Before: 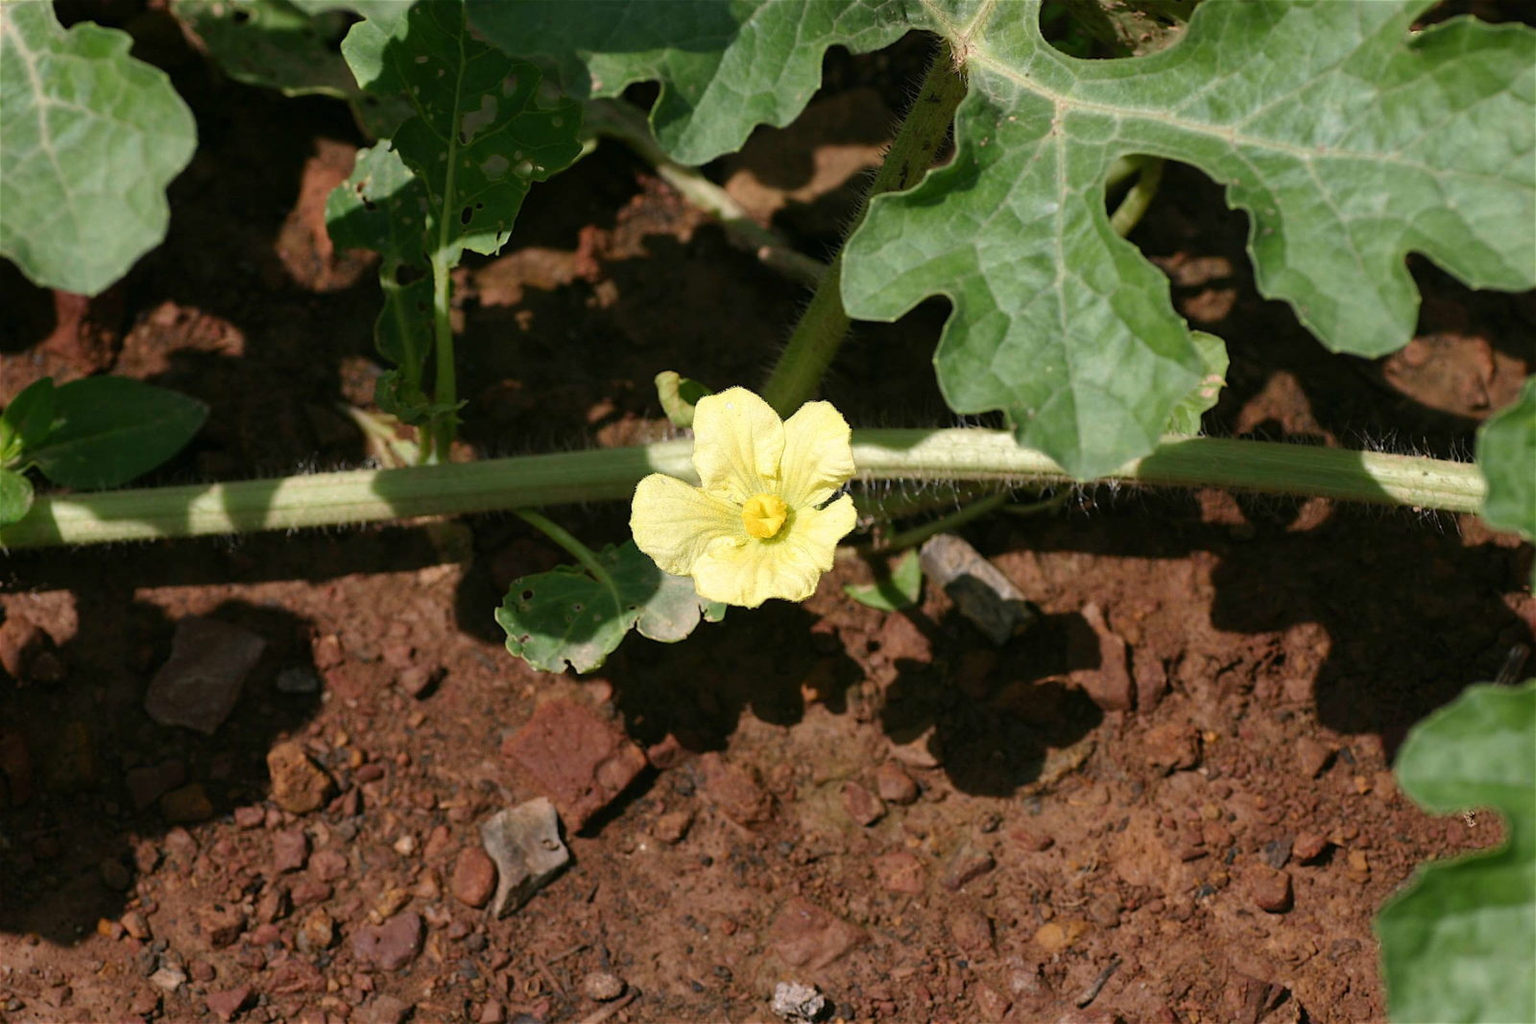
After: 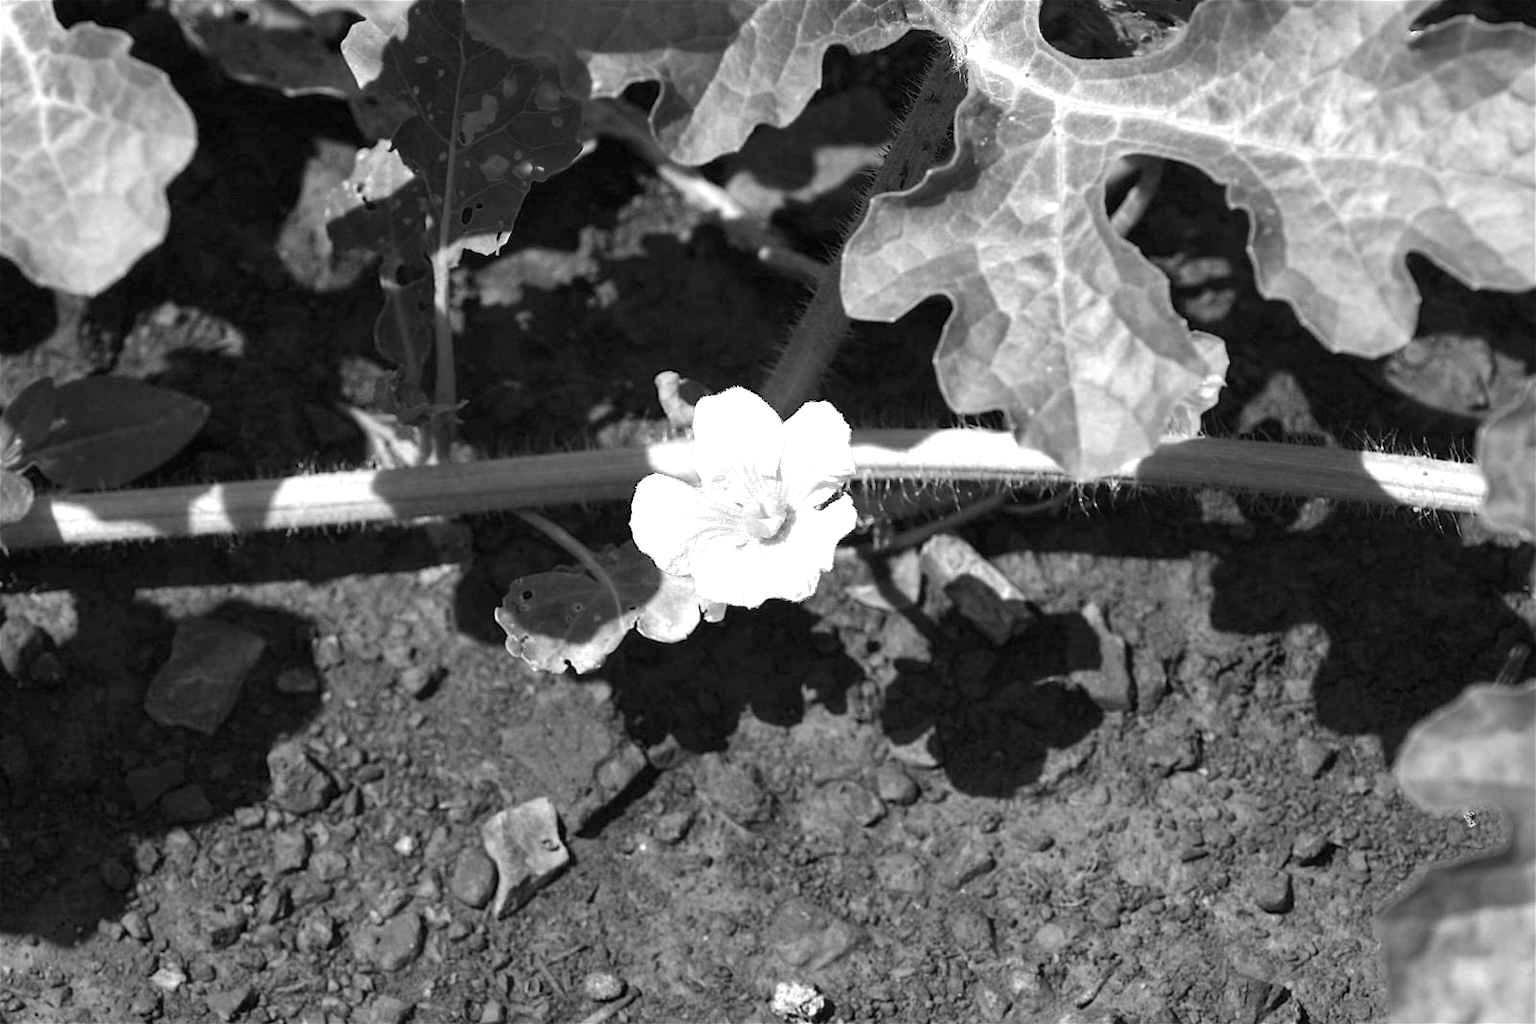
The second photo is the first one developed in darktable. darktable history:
exposure: exposure 0.611 EV, compensate exposure bias true, compensate highlight preservation false
color calibration: output gray [0.253, 0.26, 0.487, 0], illuminant custom, x 0.459, y 0.43, temperature 2620.75 K
